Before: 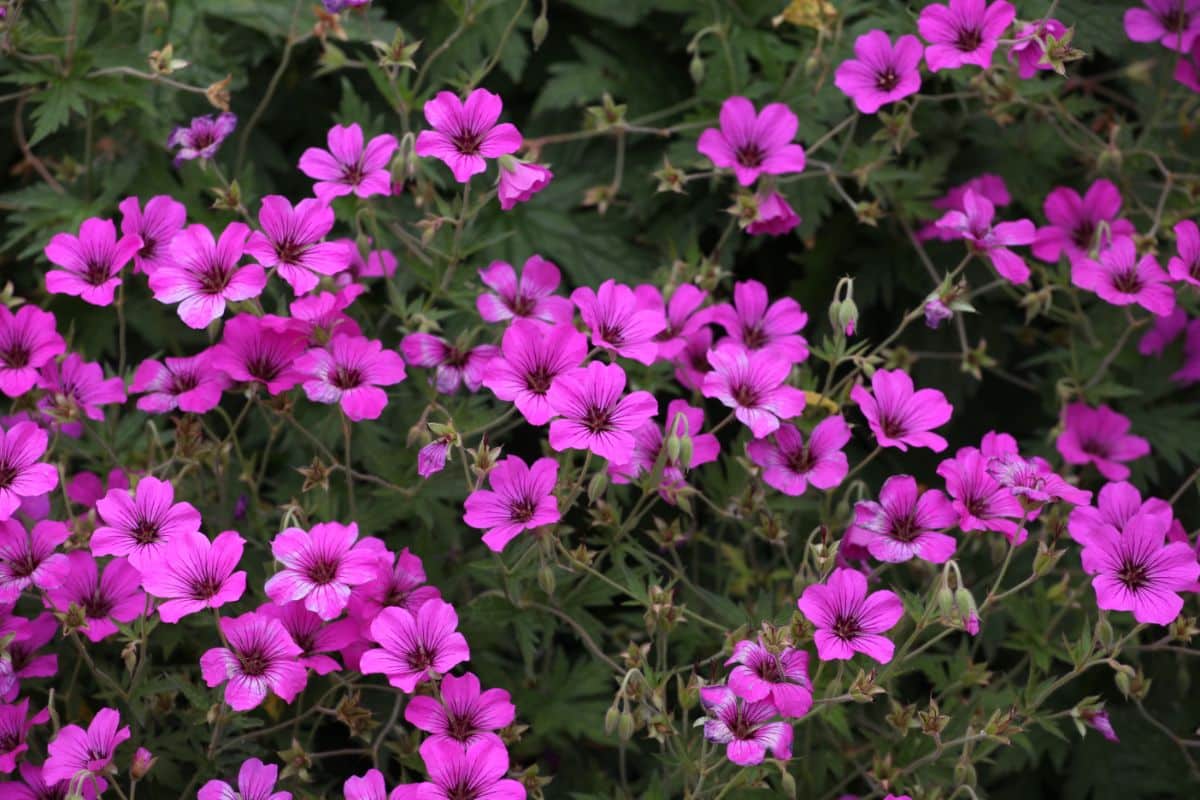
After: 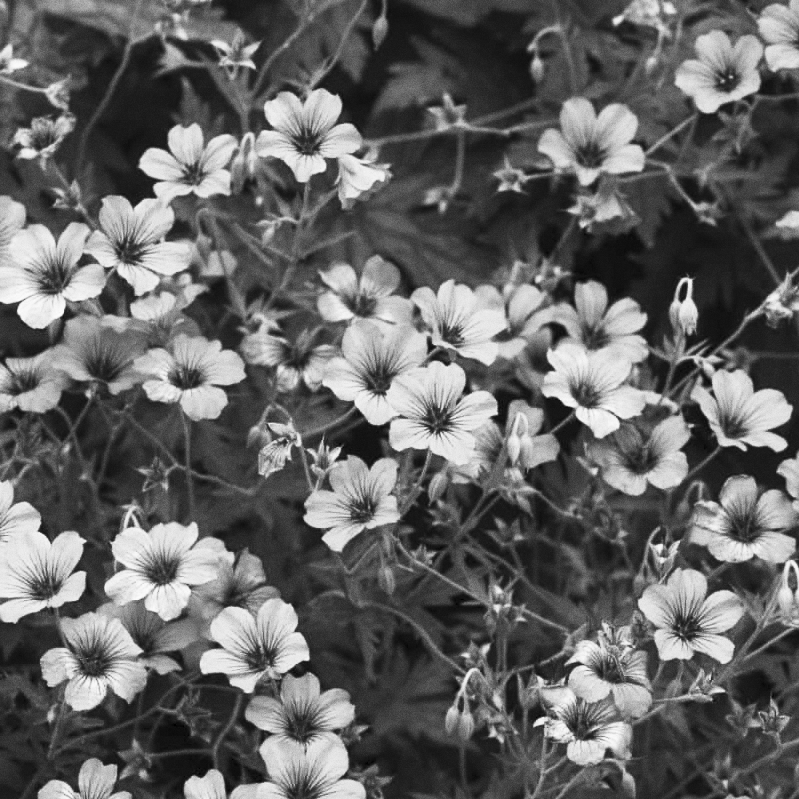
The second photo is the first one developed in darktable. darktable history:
crop and rotate: left 13.342%, right 19.991%
contrast brightness saturation: contrast 0.53, brightness 0.47, saturation -1
fill light: on, module defaults
white balance: red 0.98, blue 1.034
grain: on, module defaults
